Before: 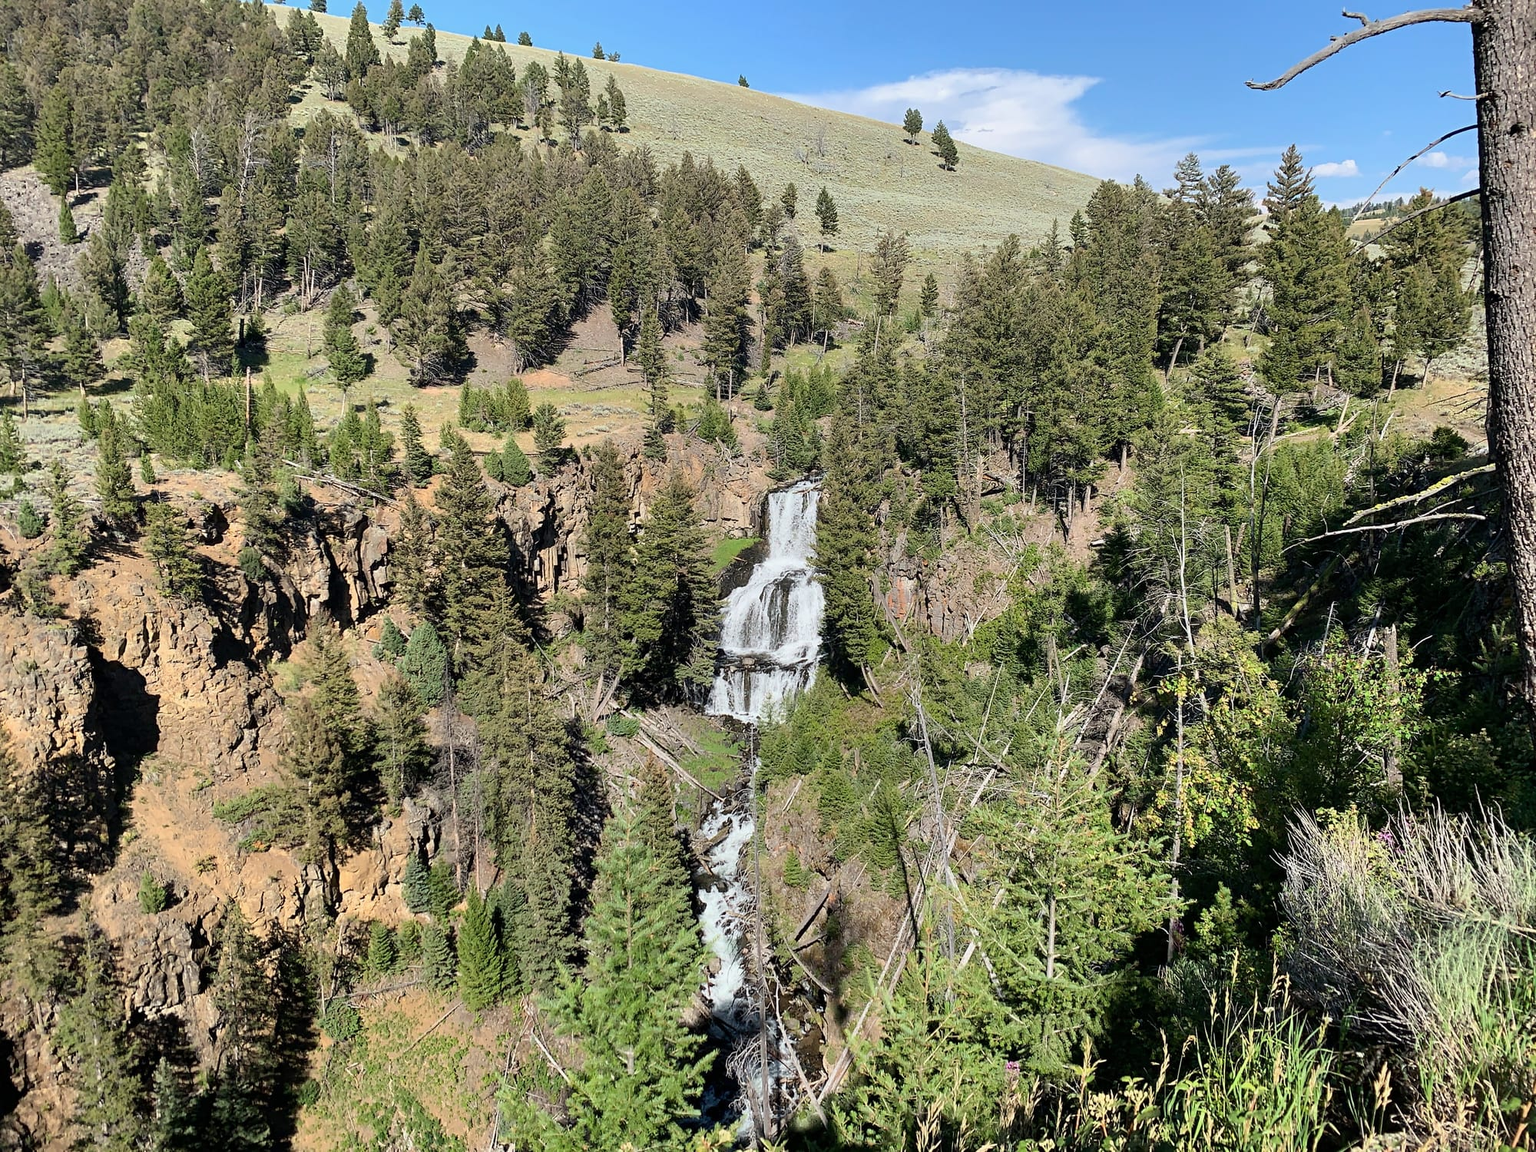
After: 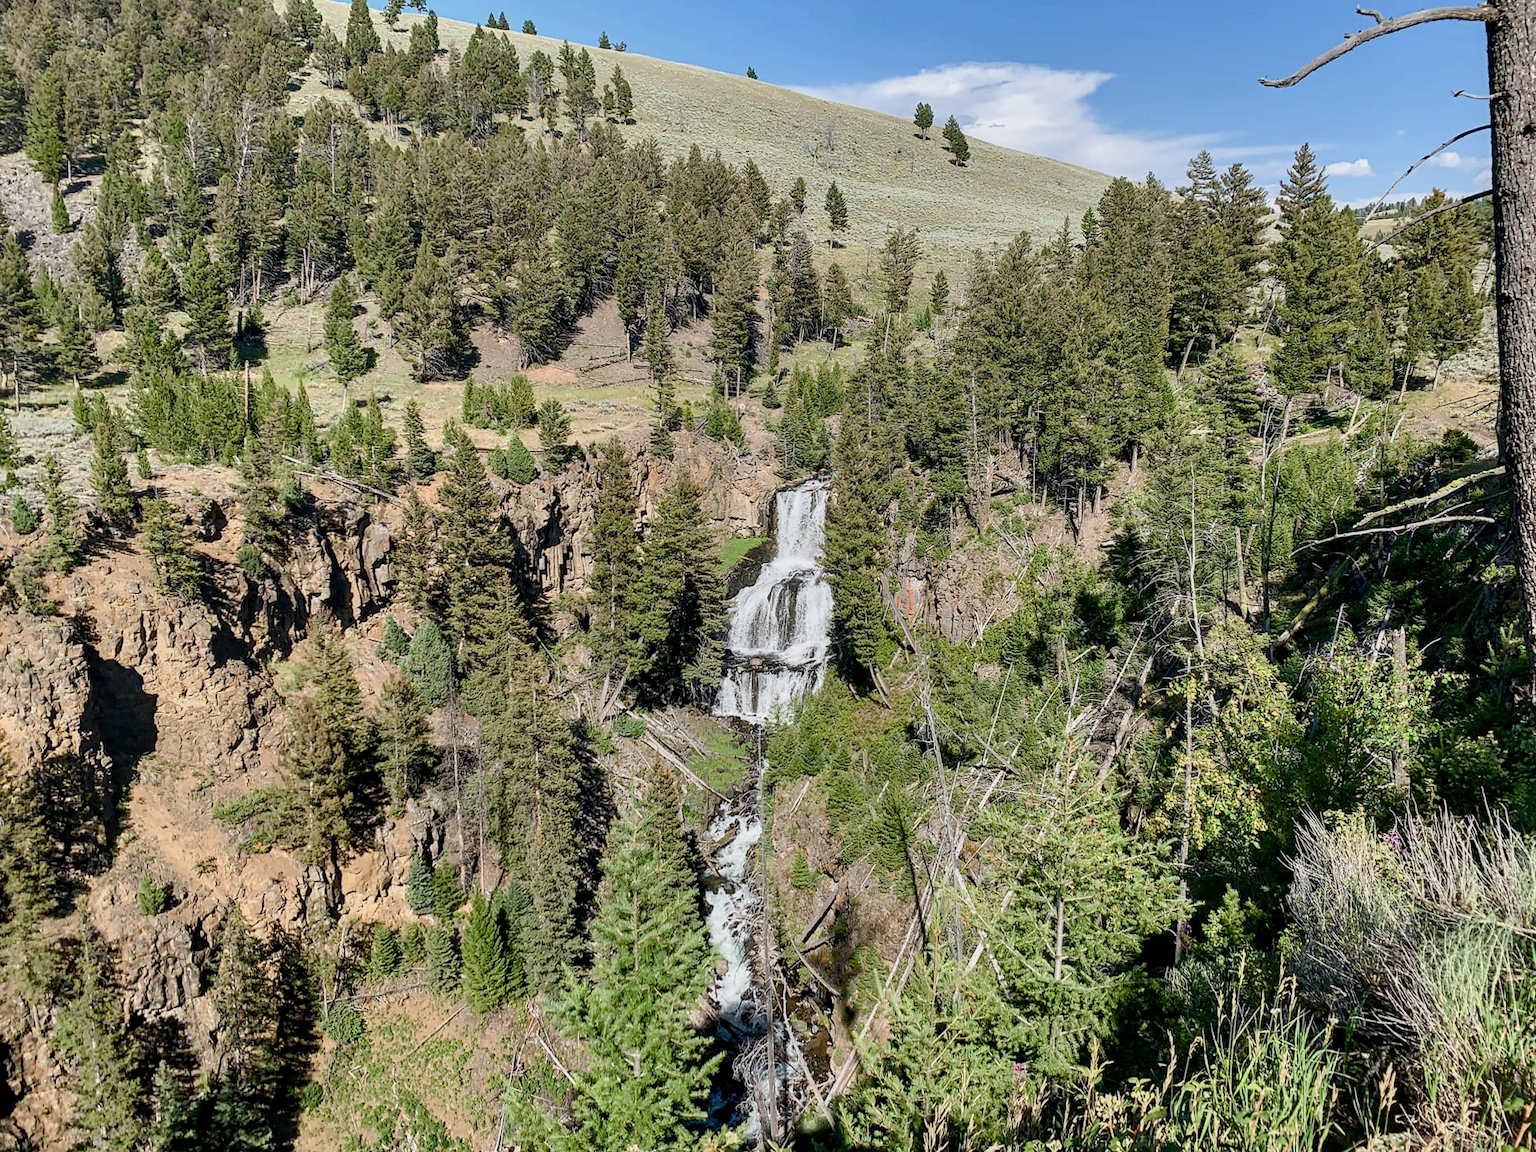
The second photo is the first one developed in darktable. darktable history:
levels: levels [0, 0.476, 0.951]
exposure: exposure -0.153 EV, compensate highlight preservation false
color balance rgb: shadows lift › chroma 1%, shadows lift › hue 113°, highlights gain › chroma 0.2%, highlights gain › hue 333°, perceptual saturation grading › global saturation 20%, perceptual saturation grading › highlights -50%, perceptual saturation grading › shadows 25%, contrast -10%
rotate and perspective: rotation 0.174°, lens shift (vertical) 0.013, lens shift (horizontal) 0.019, shear 0.001, automatic cropping original format, crop left 0.007, crop right 0.991, crop top 0.016, crop bottom 0.997
local contrast: detail 130%
shadows and highlights: soften with gaussian
